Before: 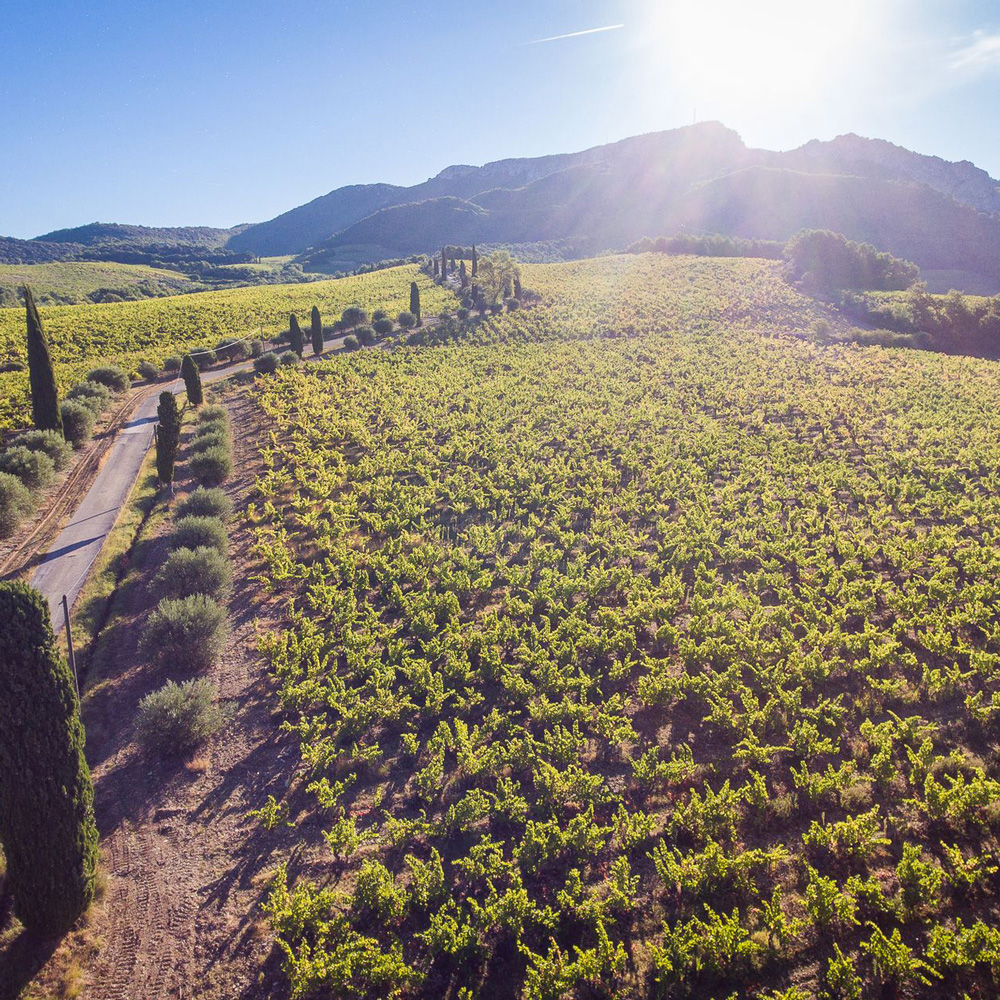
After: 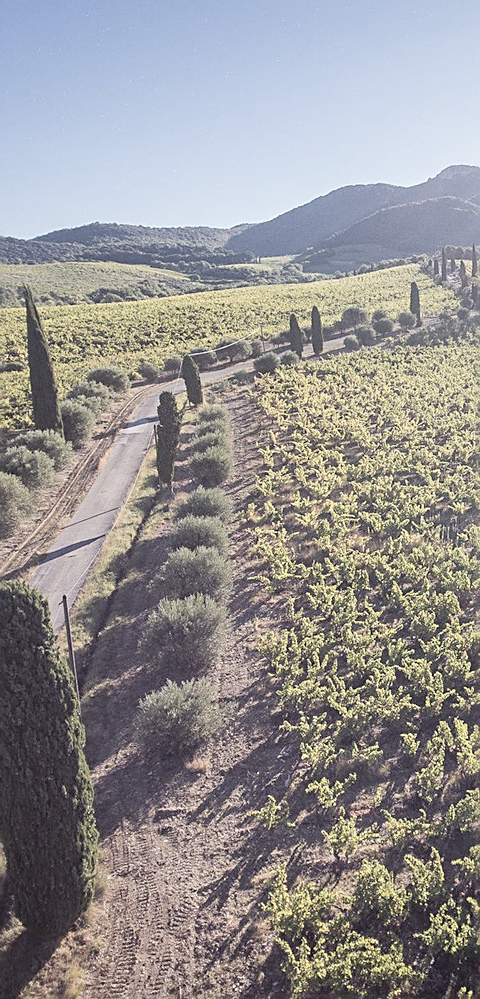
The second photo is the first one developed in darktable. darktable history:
contrast brightness saturation: brightness 0.189, saturation -0.514
crop and rotate: left 0.028%, top 0%, right 51.954%
sharpen: on, module defaults
